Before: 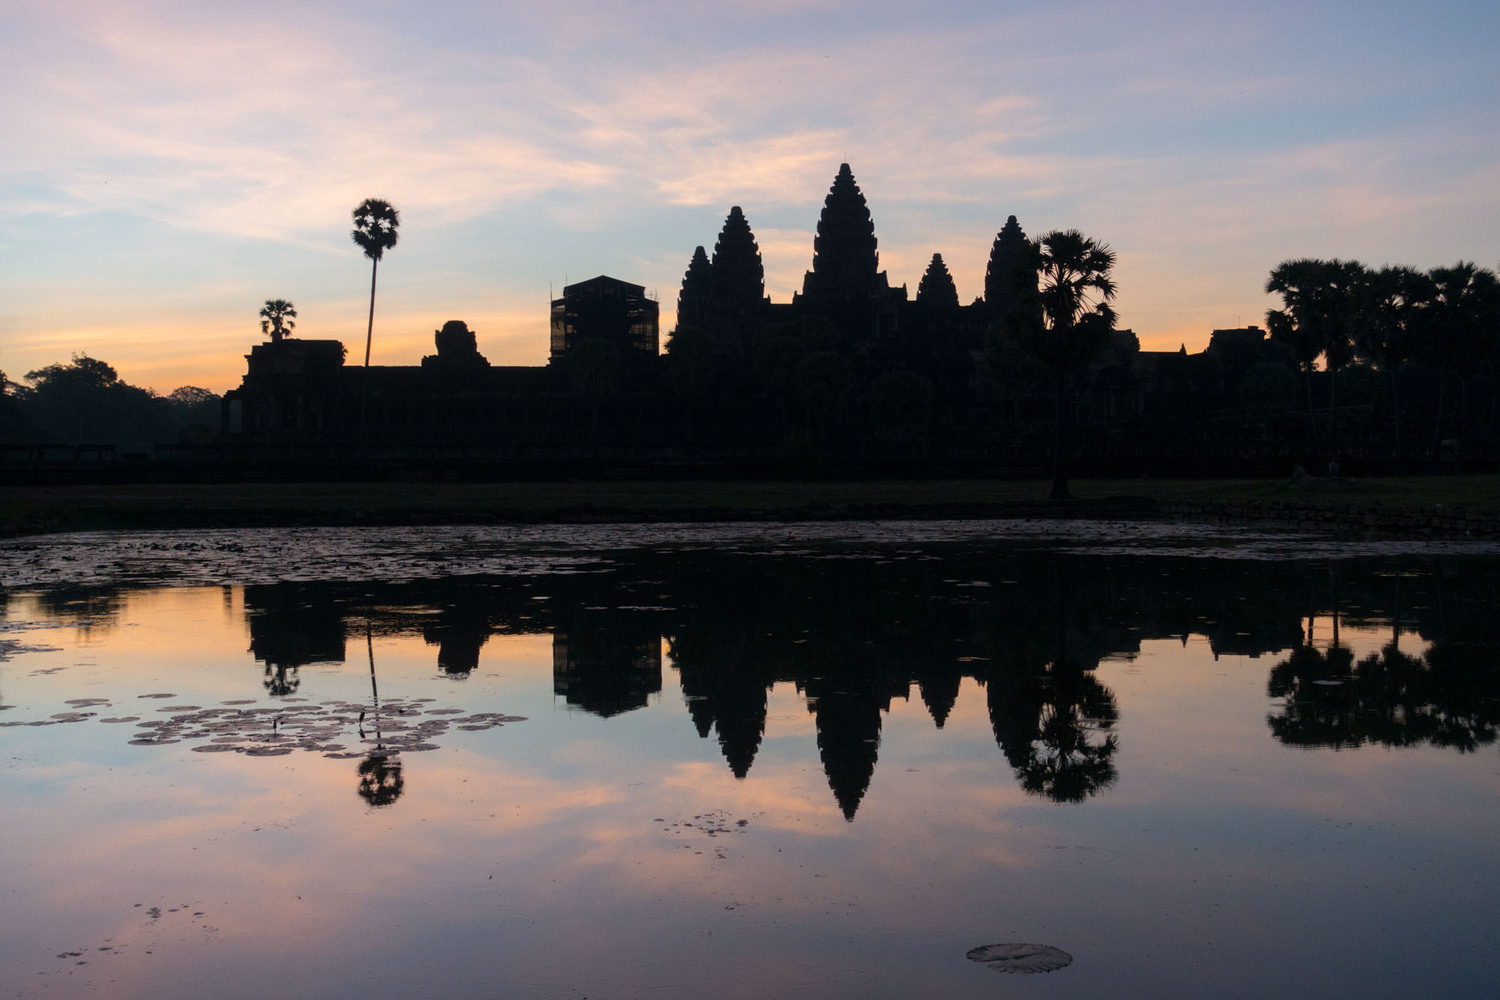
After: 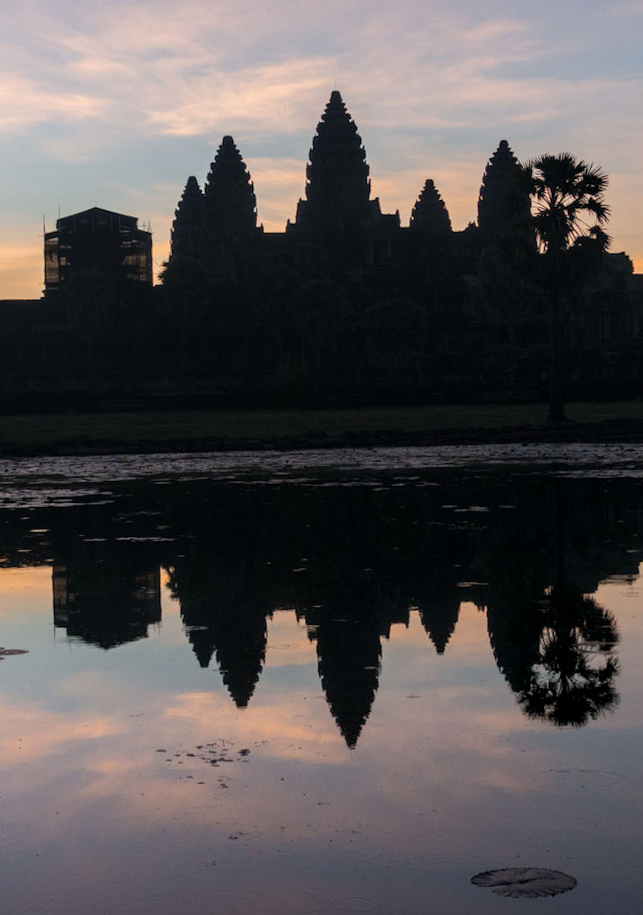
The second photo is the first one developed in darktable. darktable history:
local contrast: detail 130%
rotate and perspective: rotation -1°, crop left 0.011, crop right 0.989, crop top 0.025, crop bottom 0.975
crop: left 33.452%, top 6.025%, right 23.155%
